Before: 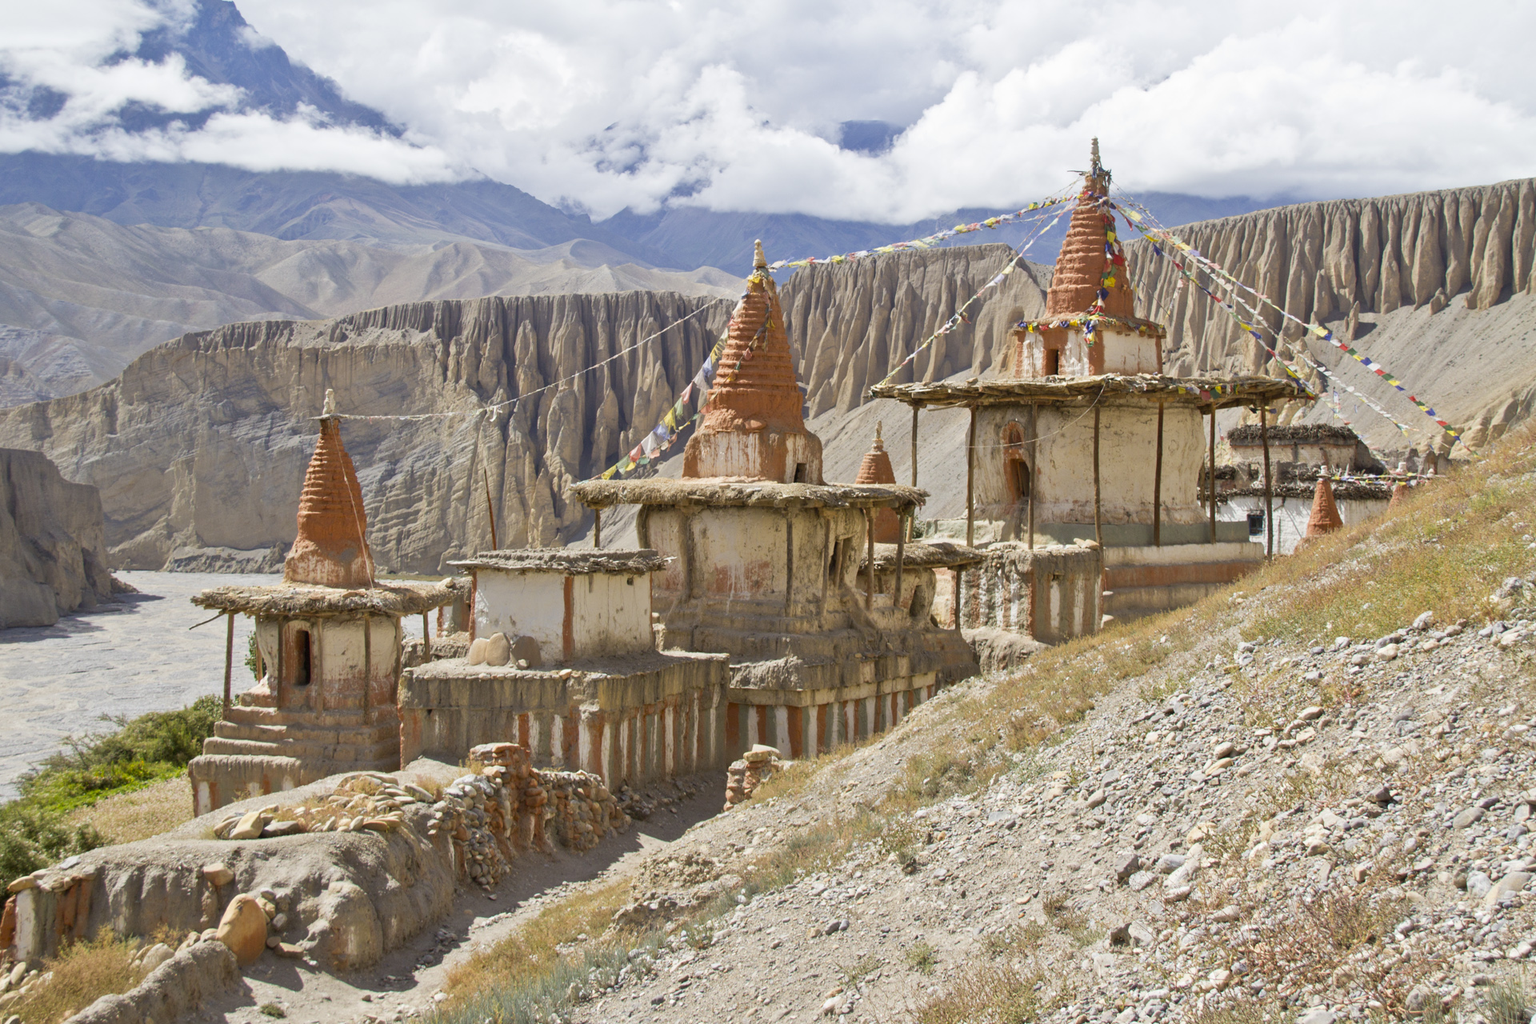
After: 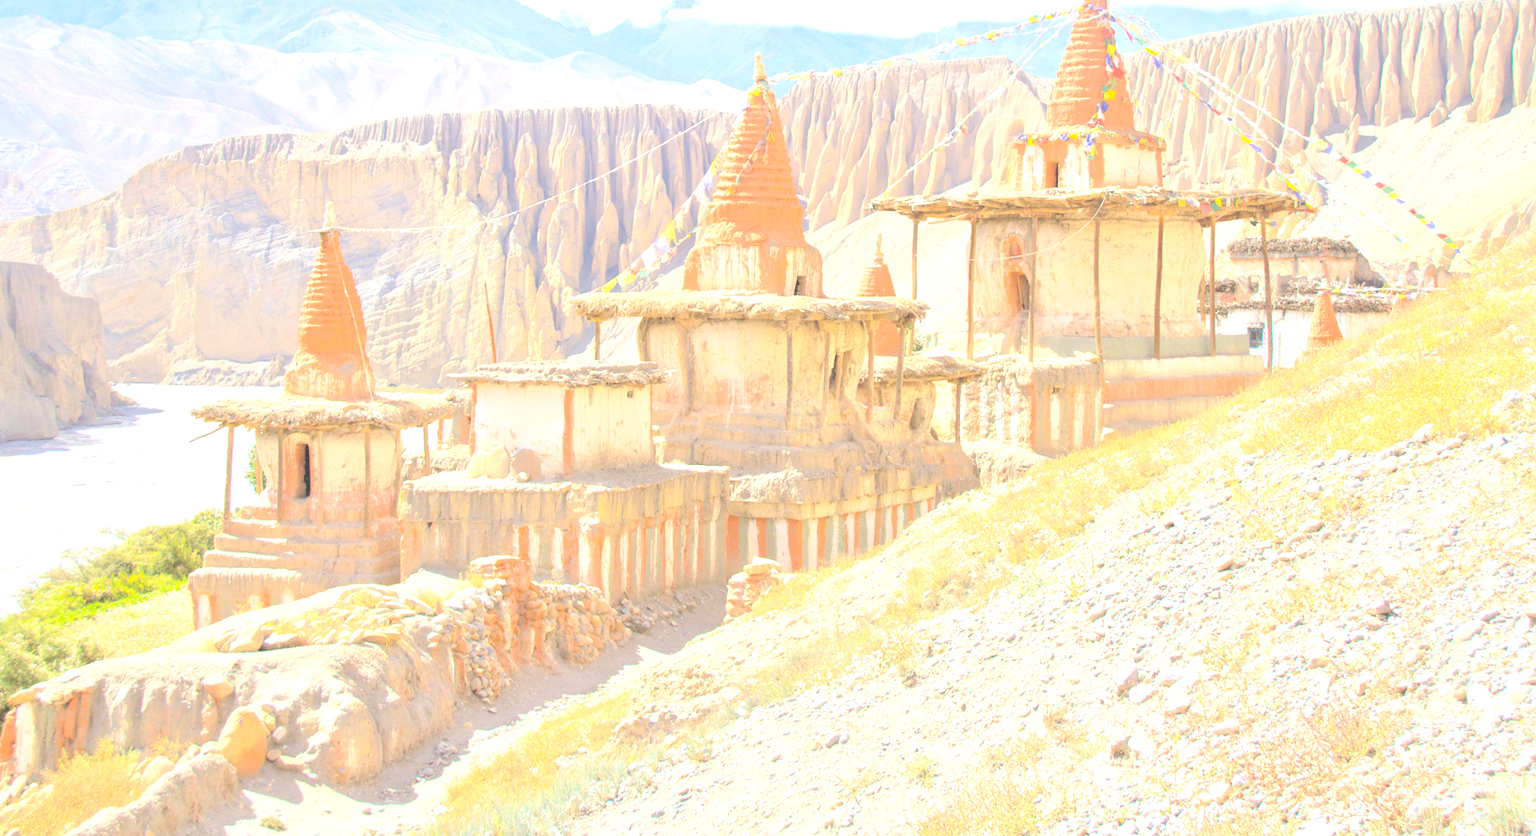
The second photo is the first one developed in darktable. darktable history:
crop and rotate: top 18.289%
exposure: black level correction 0, exposure 1.456 EV, compensate highlight preservation false
contrast brightness saturation: brightness 0.988
